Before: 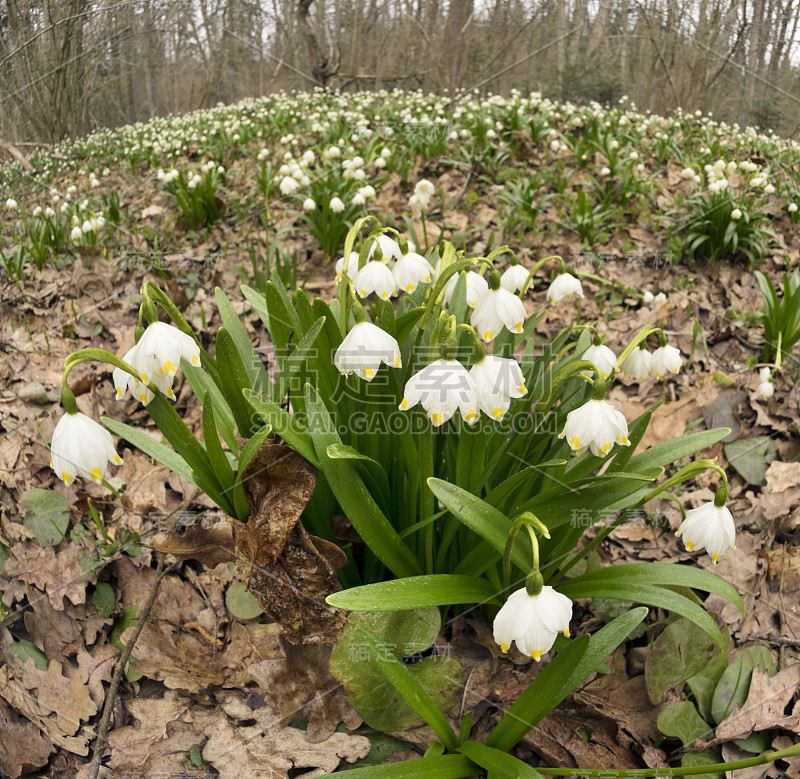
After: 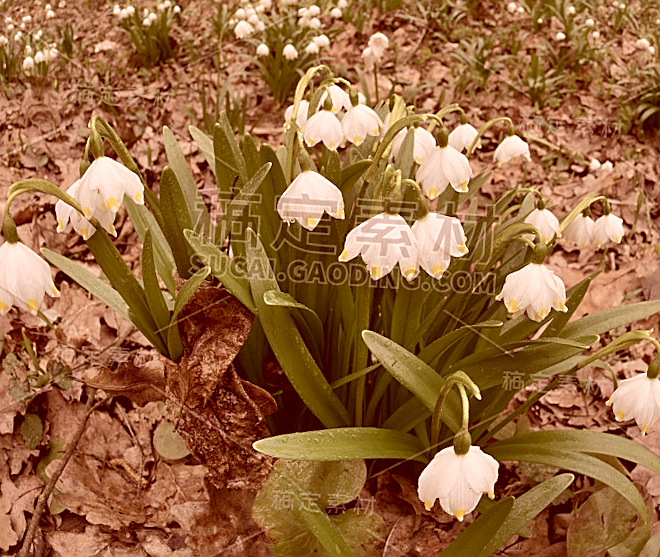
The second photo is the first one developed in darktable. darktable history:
color correction: highlights a* 9.52, highlights b* 8.72, shadows a* 39.44, shadows b* 39.49, saturation 0.808
crop and rotate: angle -3.8°, left 9.893%, top 21.065%, right 12.356%, bottom 11.764%
sharpen: on, module defaults
shadows and highlights: on, module defaults
contrast brightness saturation: contrast 0.098, saturation -0.368
